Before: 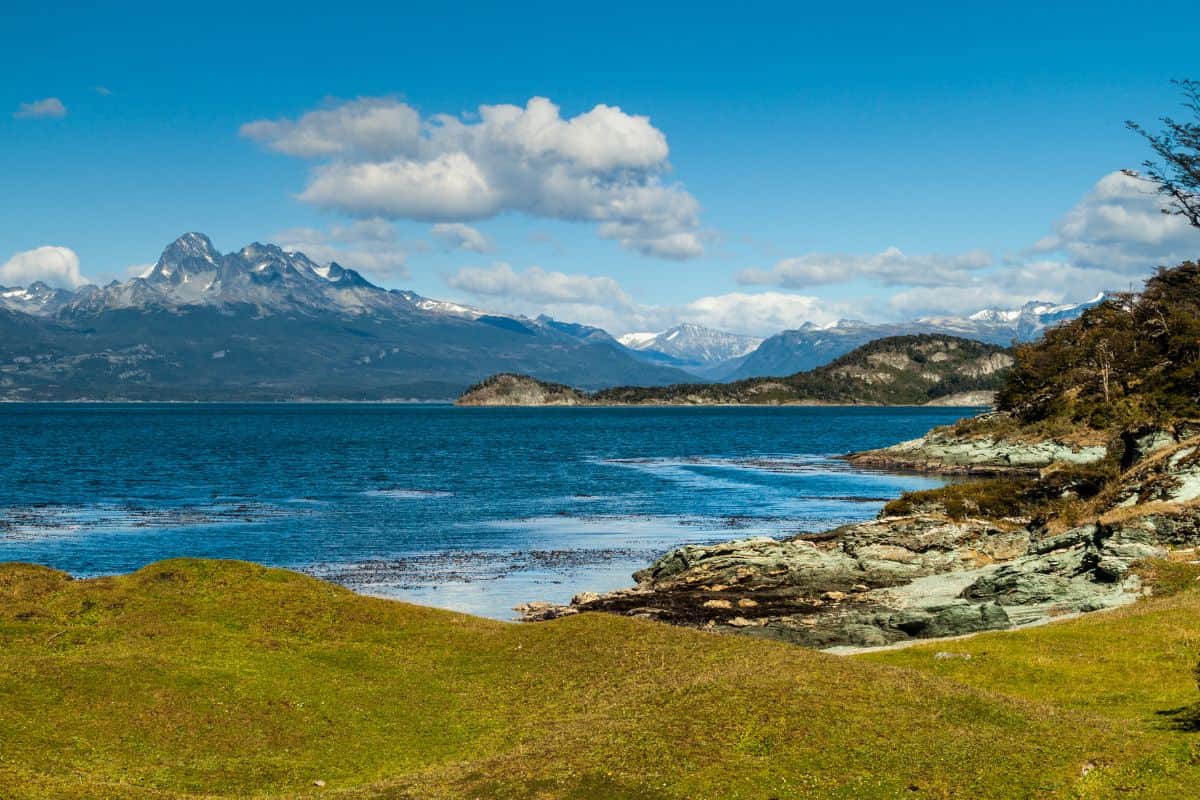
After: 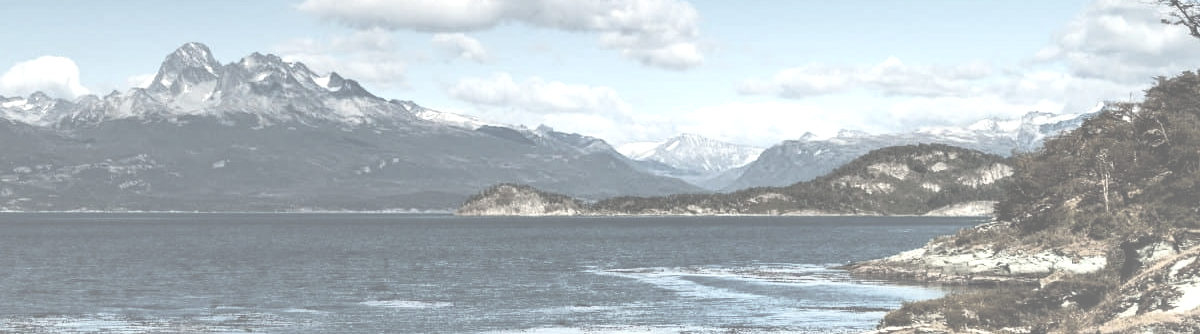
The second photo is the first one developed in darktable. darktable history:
rgb curve: curves: ch0 [(0, 0) (0.415, 0.237) (1, 1)]
exposure: black level correction -0.023, exposure 1.397 EV, compensate highlight preservation false
crop and rotate: top 23.84%, bottom 34.294%
contrast brightness saturation: contrast -0.32, brightness 0.75, saturation -0.78
shadows and highlights: radius 337.17, shadows 29.01, soften with gaussian
